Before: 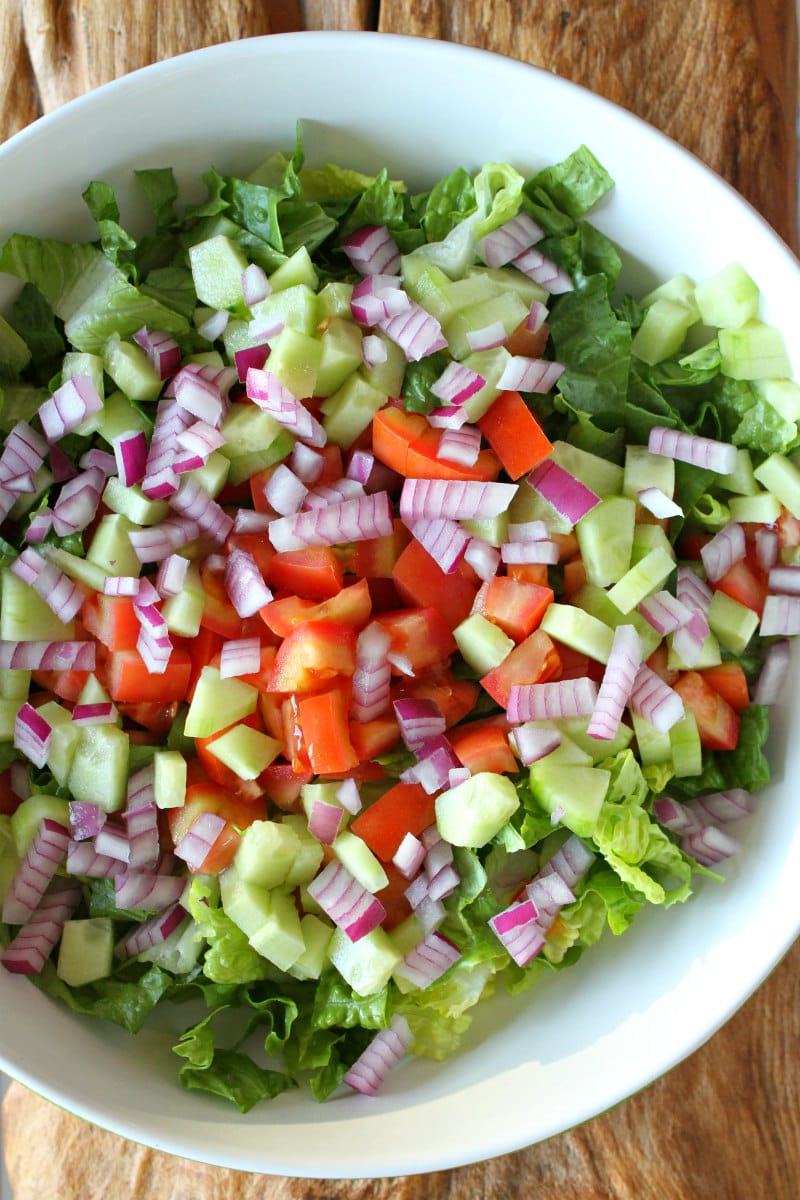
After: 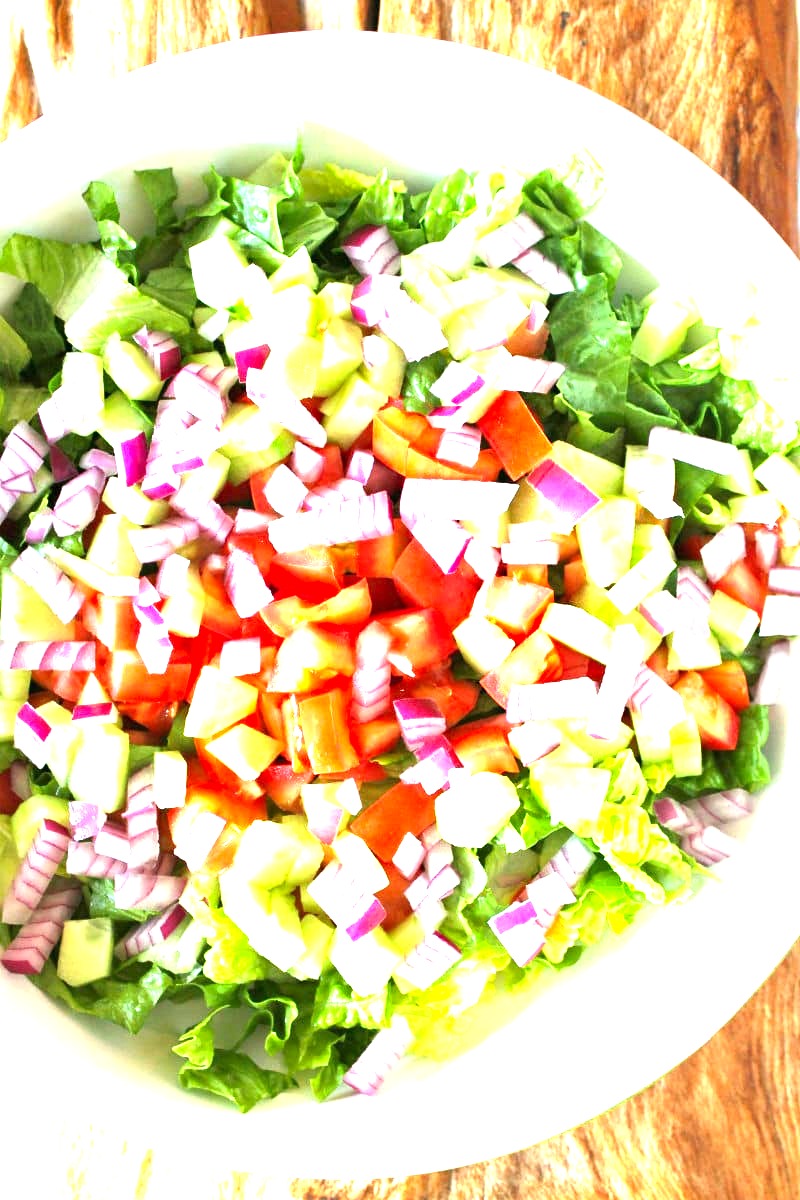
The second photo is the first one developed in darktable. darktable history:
exposure: exposure 2.04 EV, compensate highlight preservation false
color balance: contrast 10%
